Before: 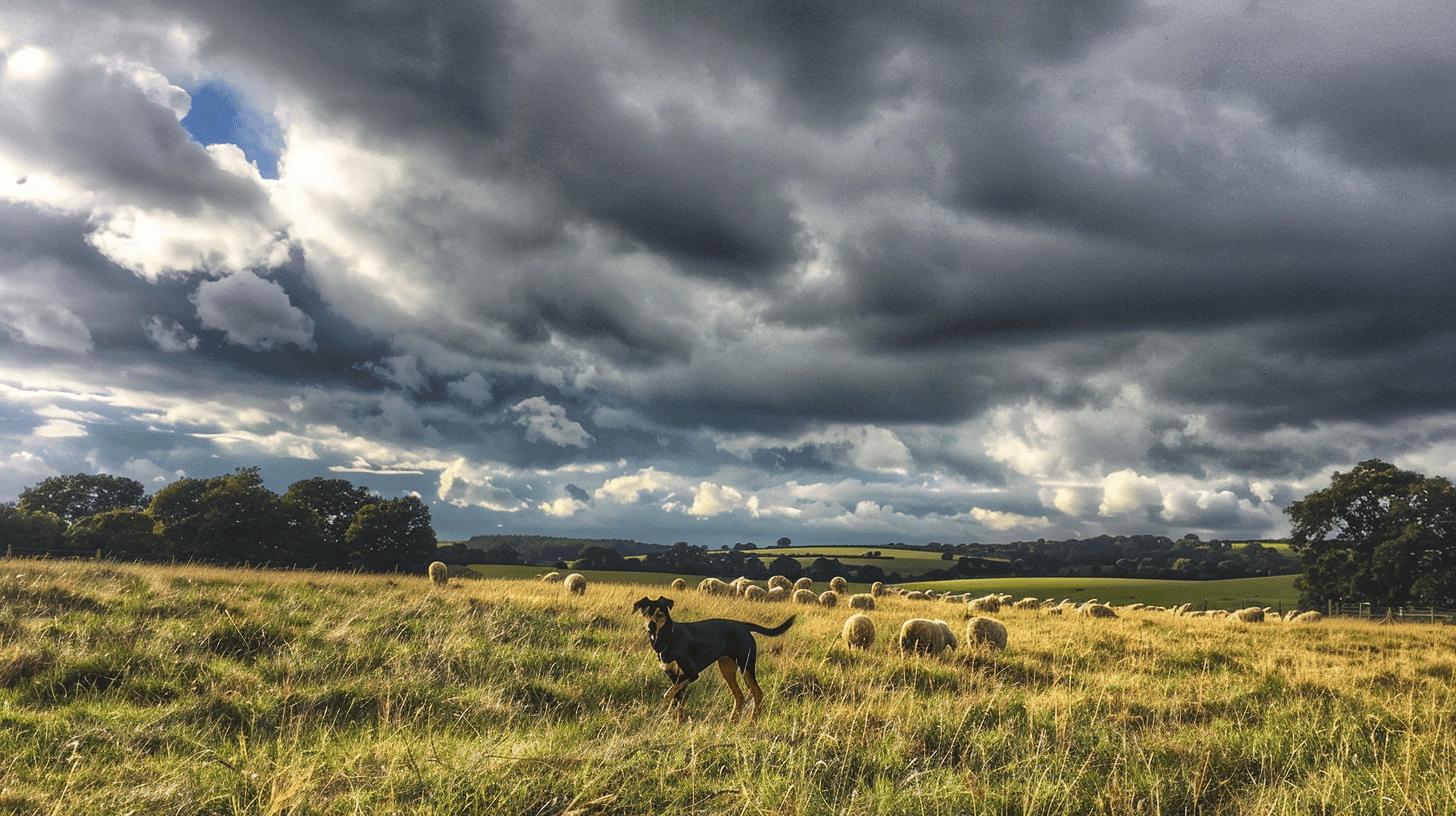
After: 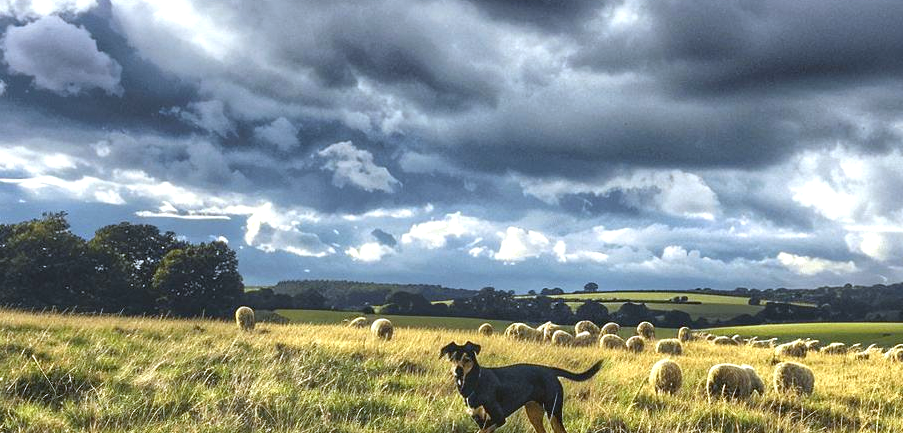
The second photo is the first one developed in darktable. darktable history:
exposure: black level correction 0.001, exposure 0.675 EV, compensate highlight preservation false
crop: left 13.312%, top 31.28%, right 24.627%, bottom 15.582%
white balance: red 0.931, blue 1.11
